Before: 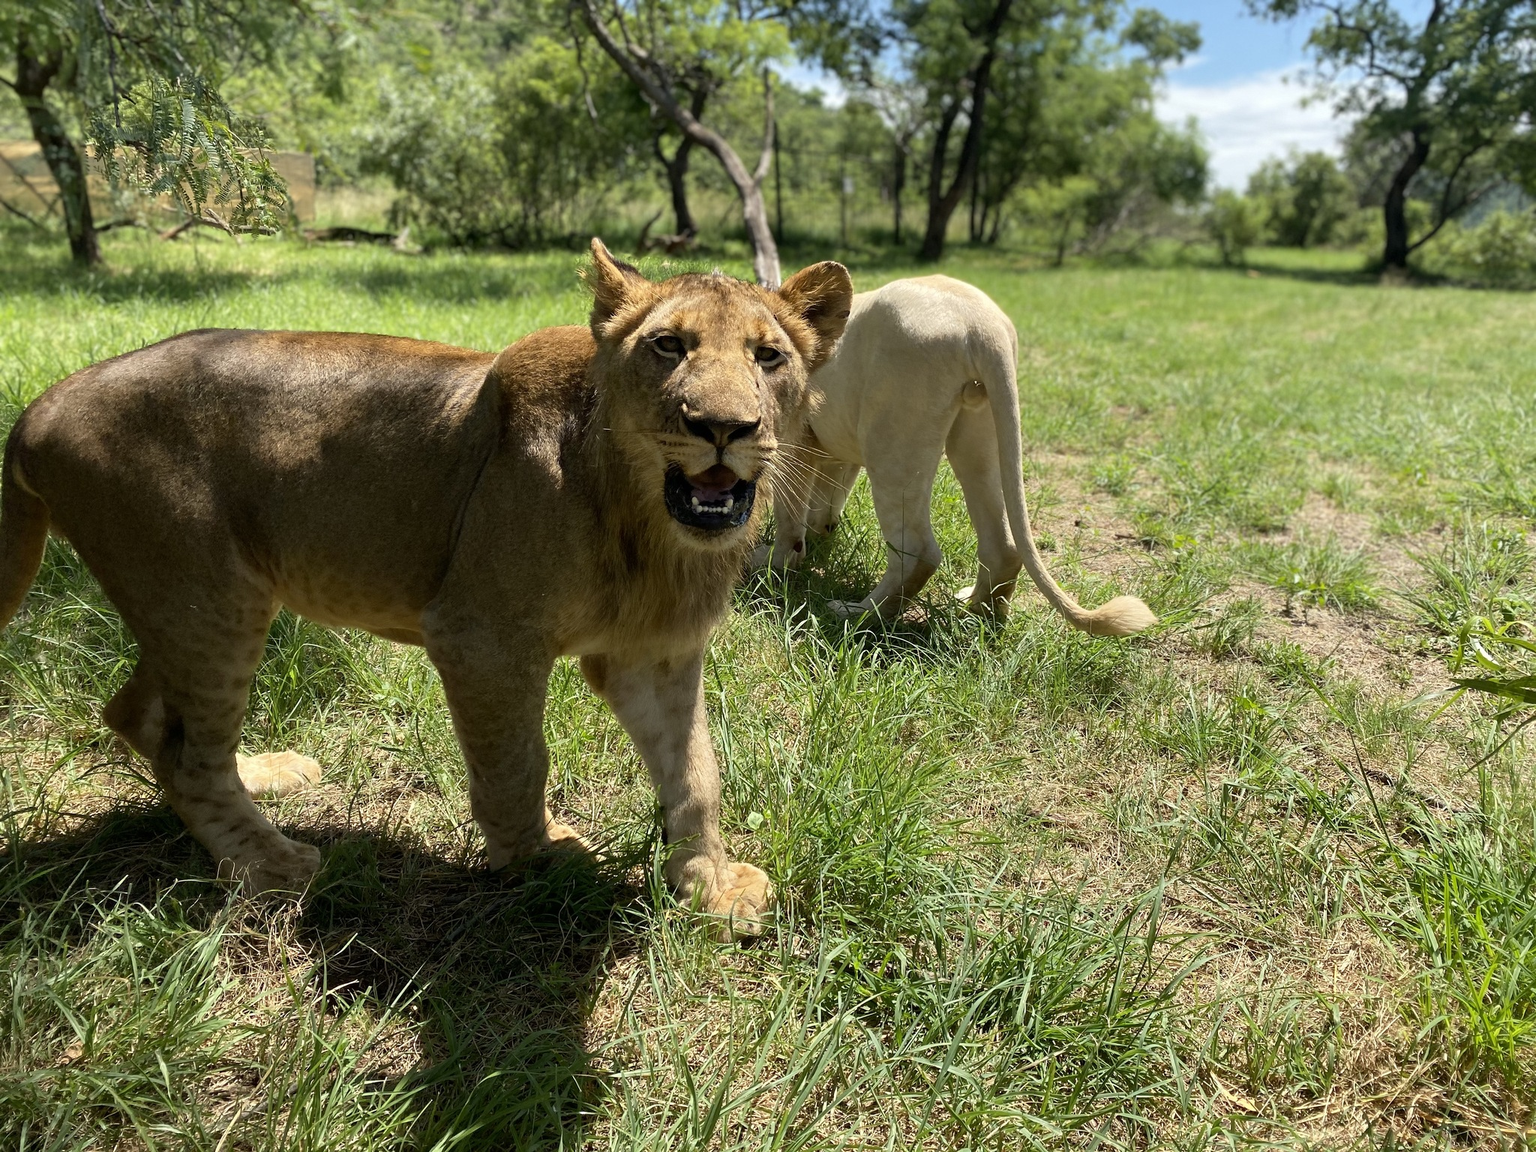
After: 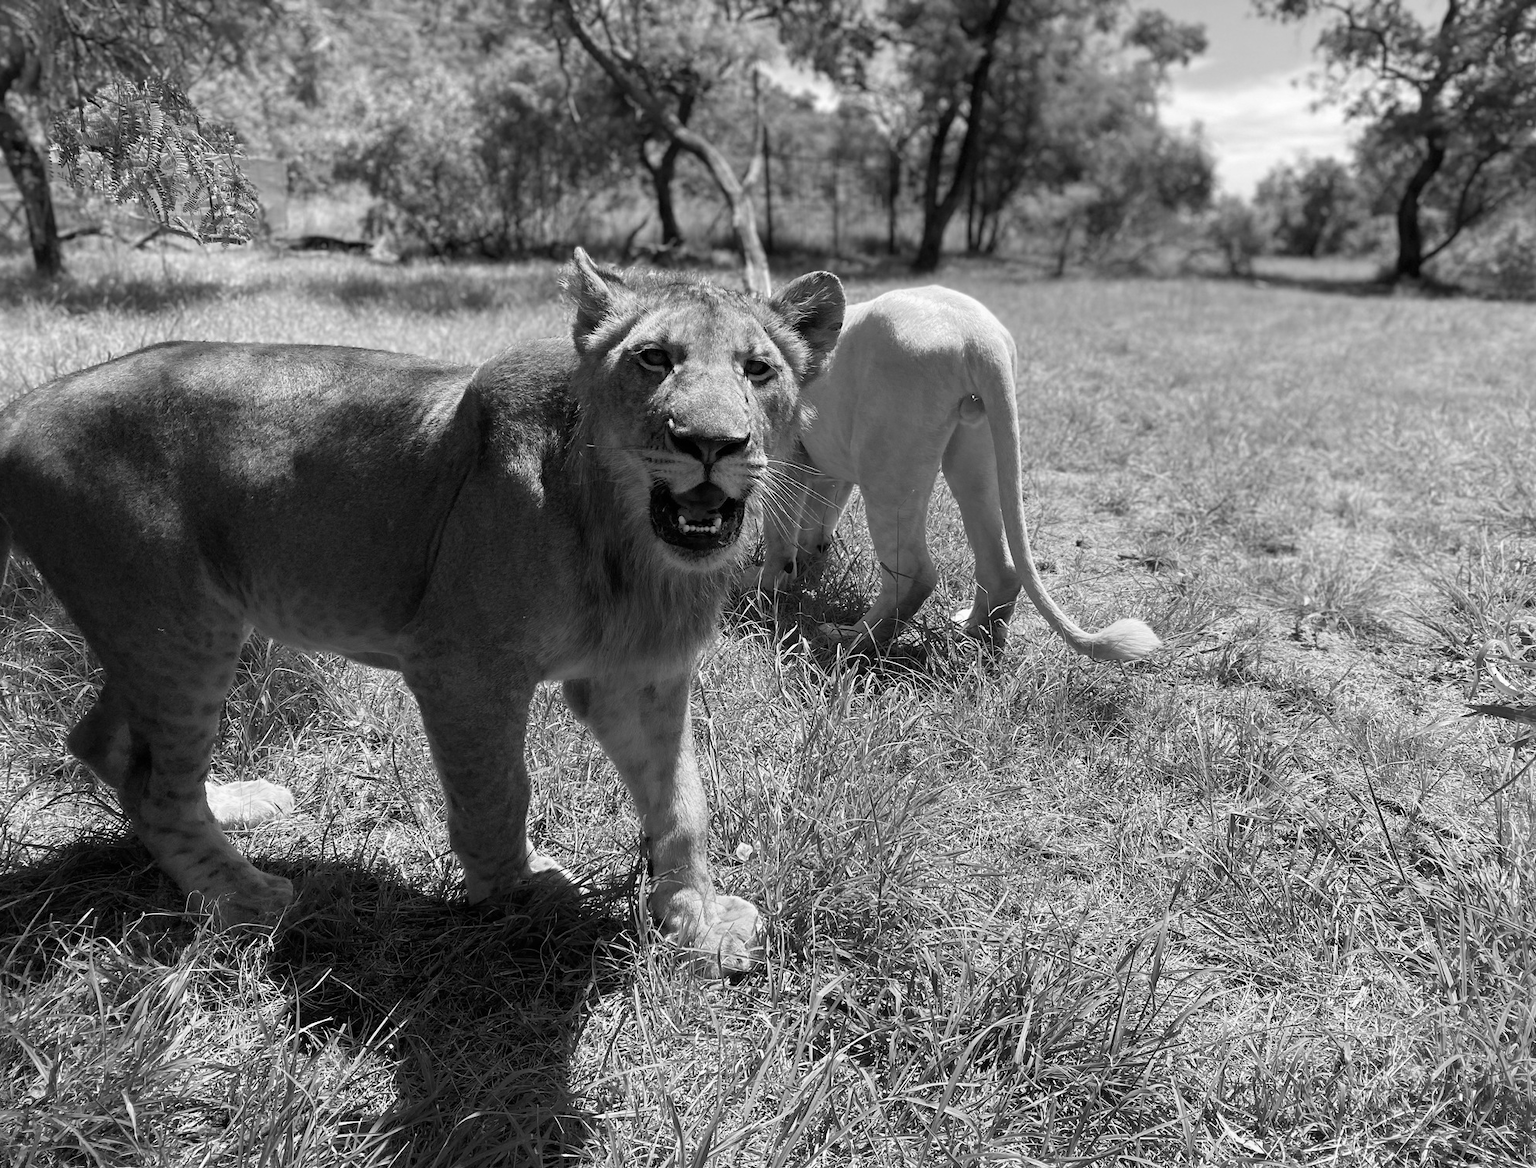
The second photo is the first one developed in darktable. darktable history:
crop and rotate: left 2.536%, right 1.107%, bottom 2.246%
monochrome: on, module defaults
